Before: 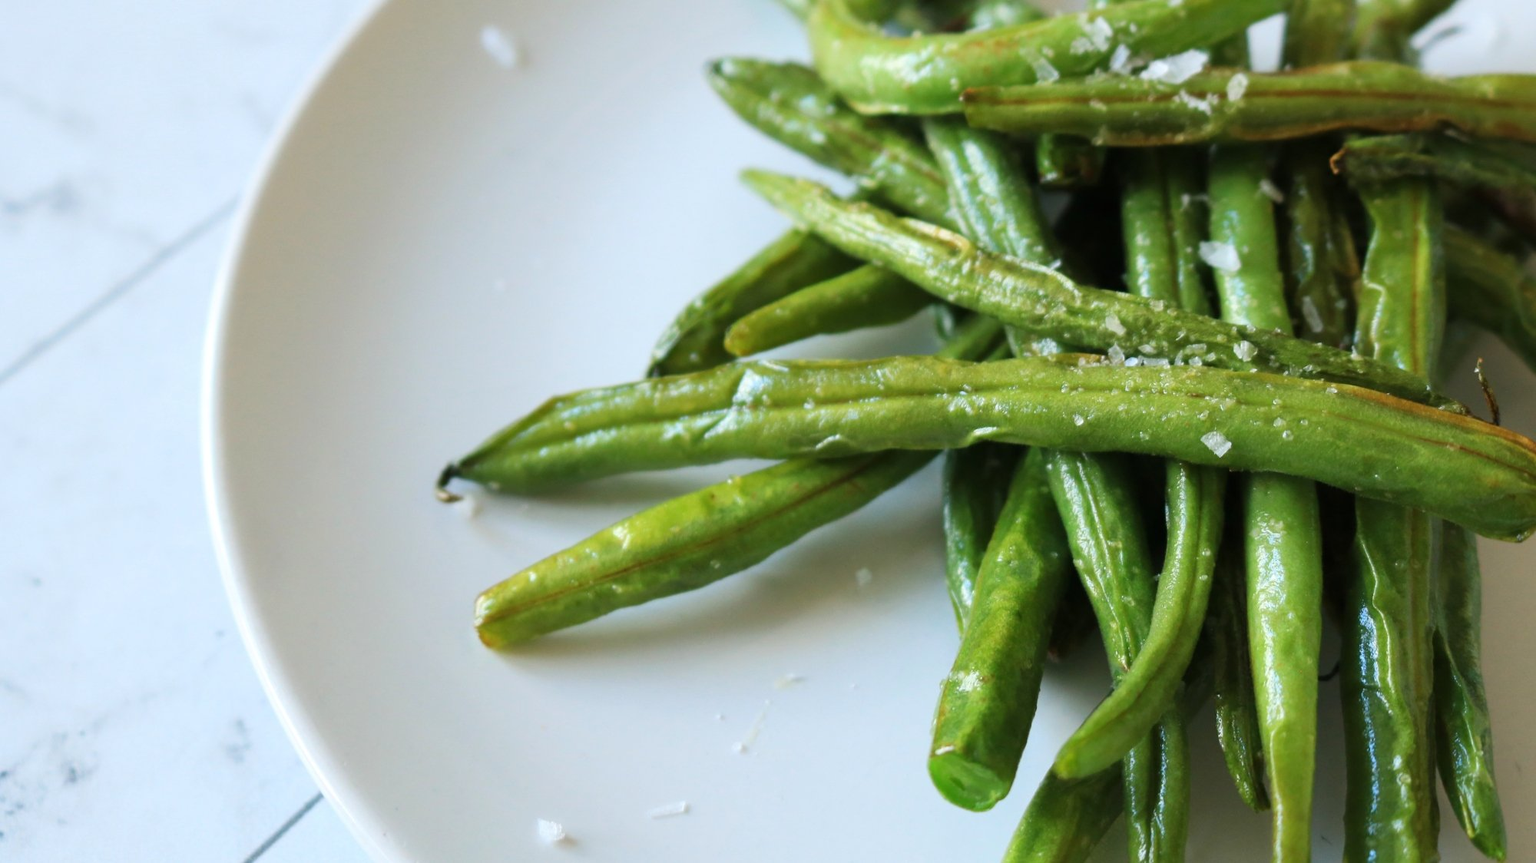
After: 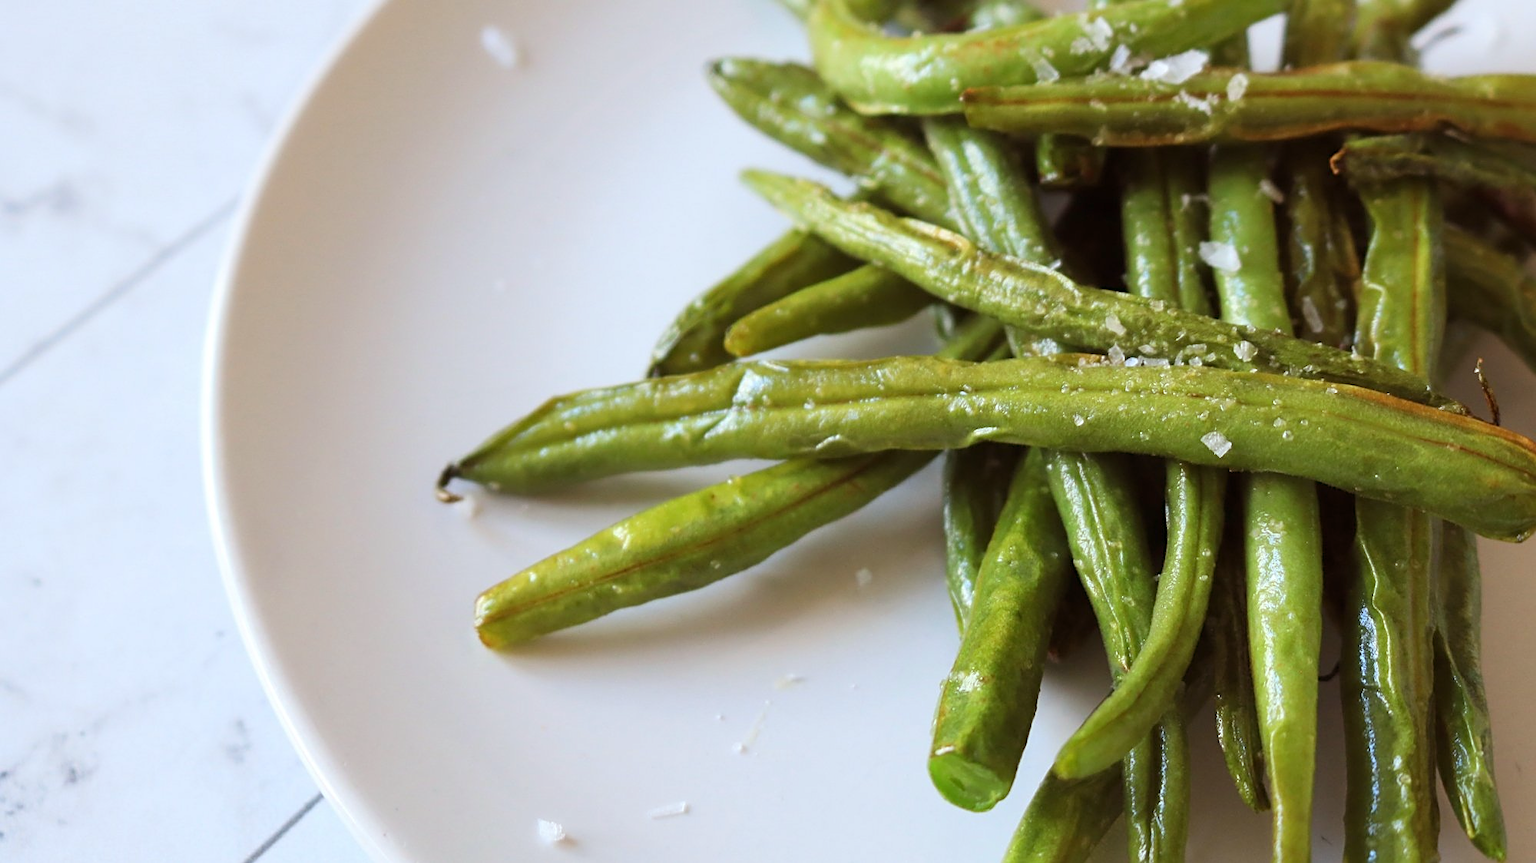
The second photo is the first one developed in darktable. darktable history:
white balance: emerald 1
rgb levels: mode RGB, independent channels, levels [[0, 0.474, 1], [0, 0.5, 1], [0, 0.5, 1]]
sharpen: on, module defaults
